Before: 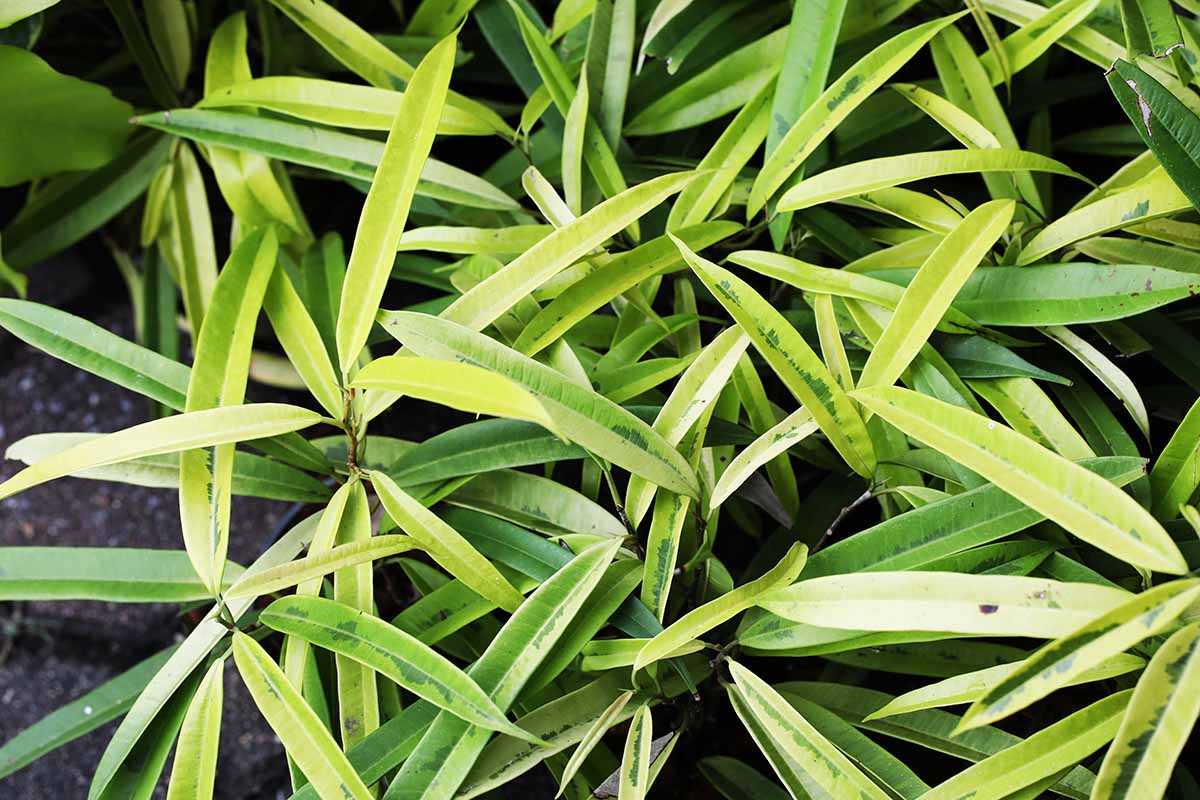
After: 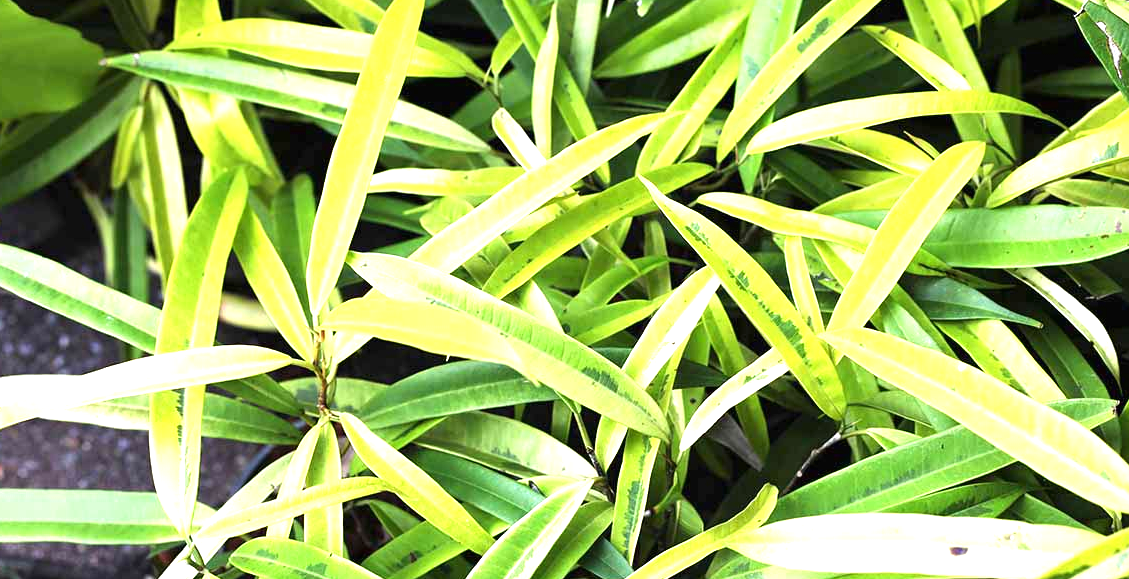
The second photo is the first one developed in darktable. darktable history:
crop: left 2.557%, top 7.301%, right 3.283%, bottom 20.301%
exposure: black level correction 0, exposure 1.101 EV, compensate highlight preservation false
